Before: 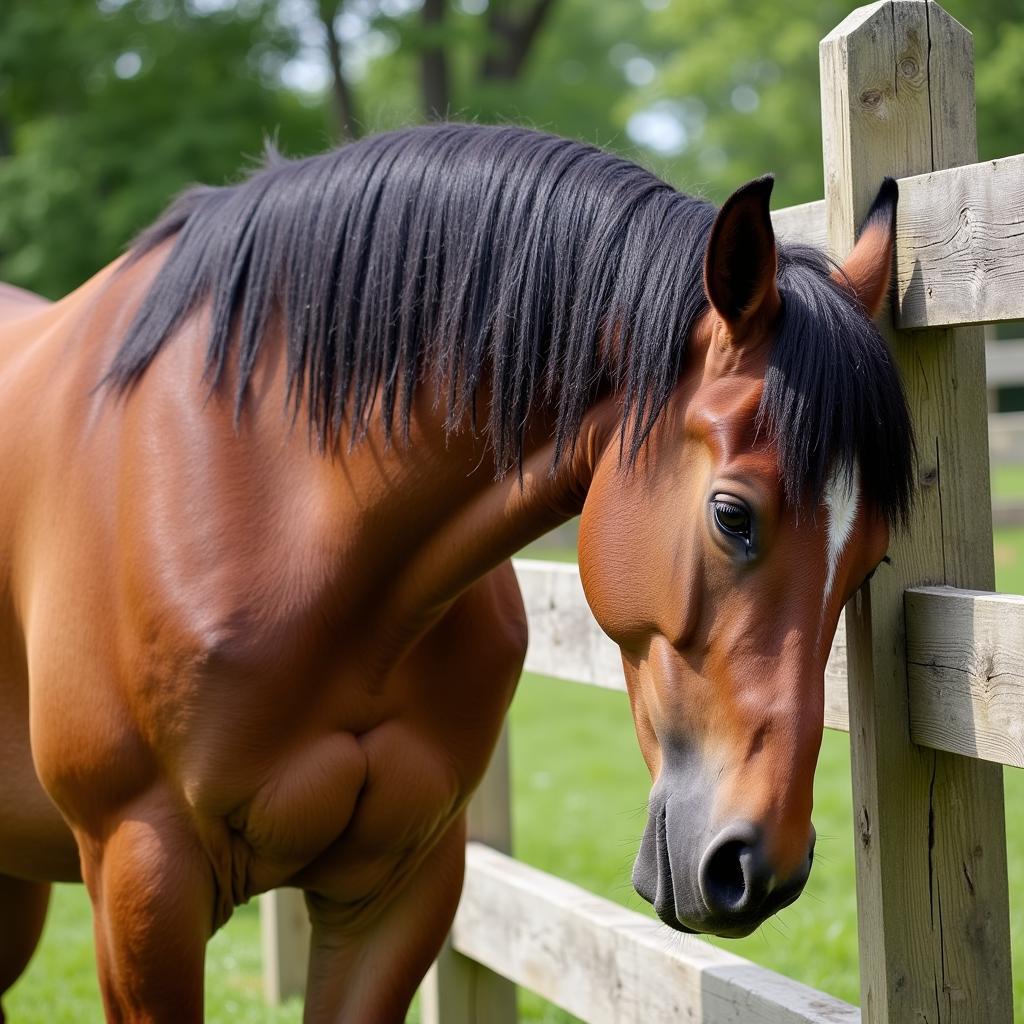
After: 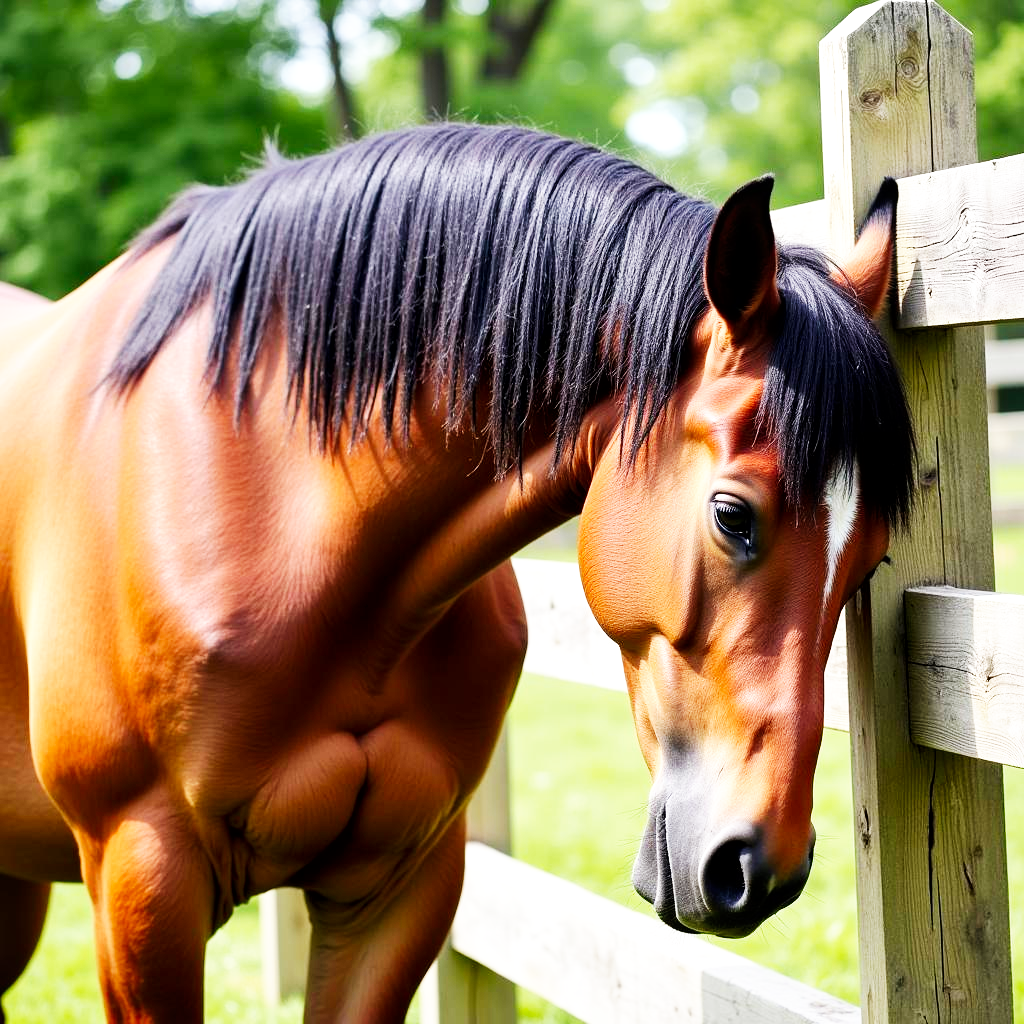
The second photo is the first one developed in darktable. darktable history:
base curve: curves: ch0 [(0, 0) (0.007, 0.004) (0.027, 0.03) (0.046, 0.07) (0.207, 0.54) (0.442, 0.872) (0.673, 0.972) (1, 1)], preserve colors none
local contrast: mode bilateral grid, contrast 20, coarseness 50, detail 120%, midtone range 0.2
